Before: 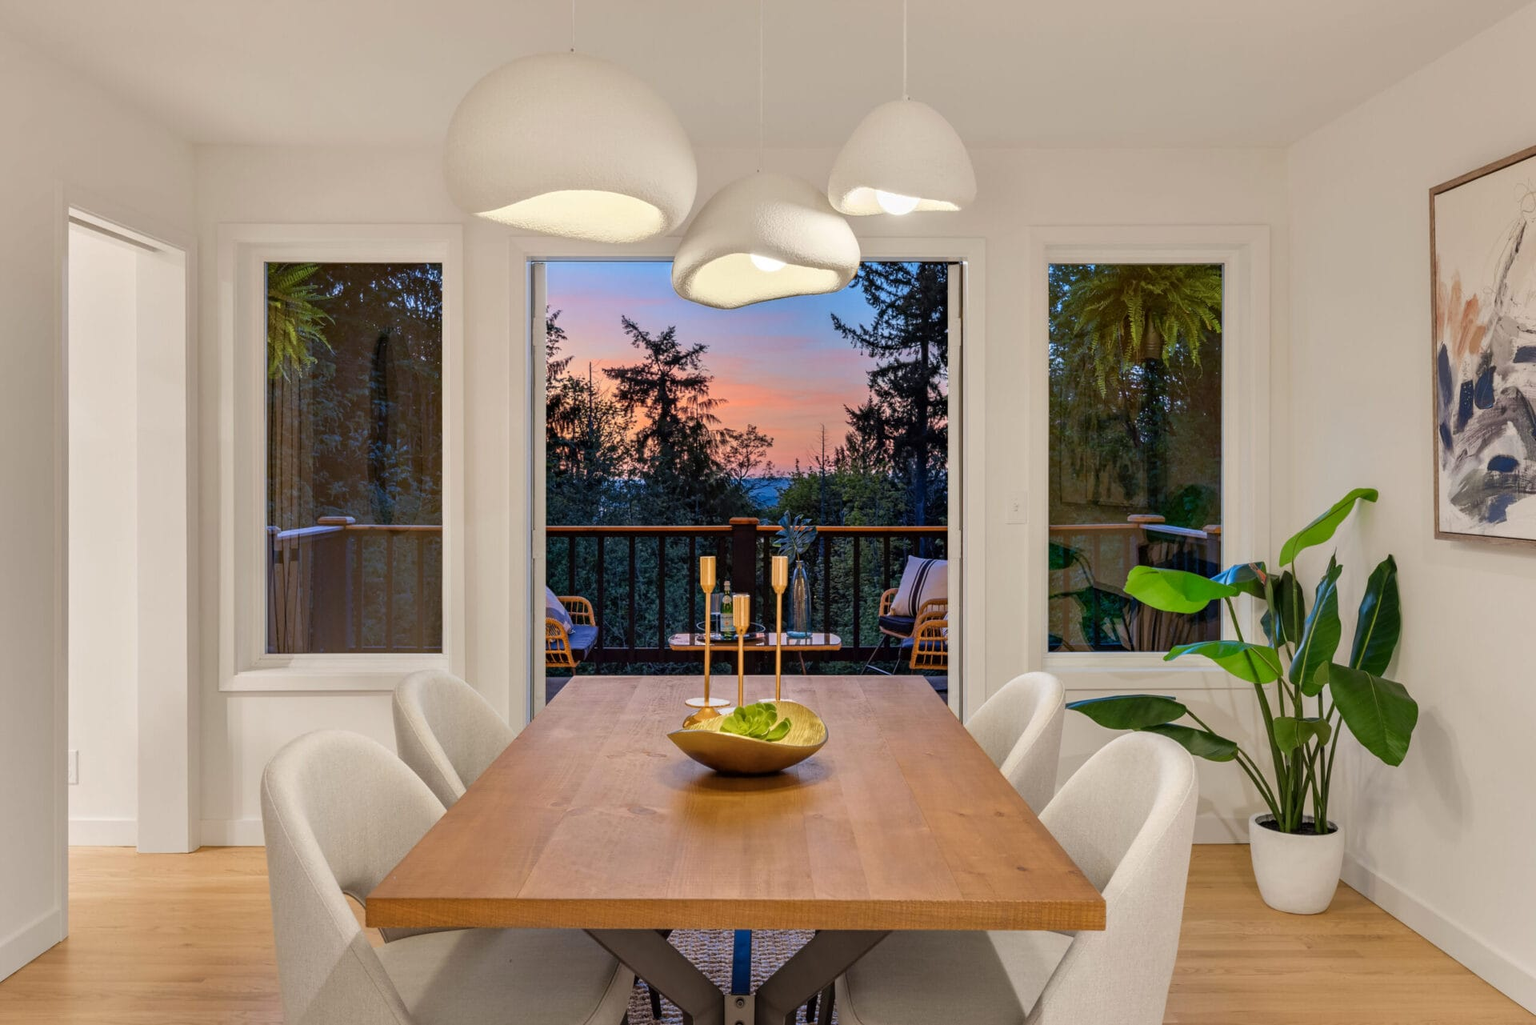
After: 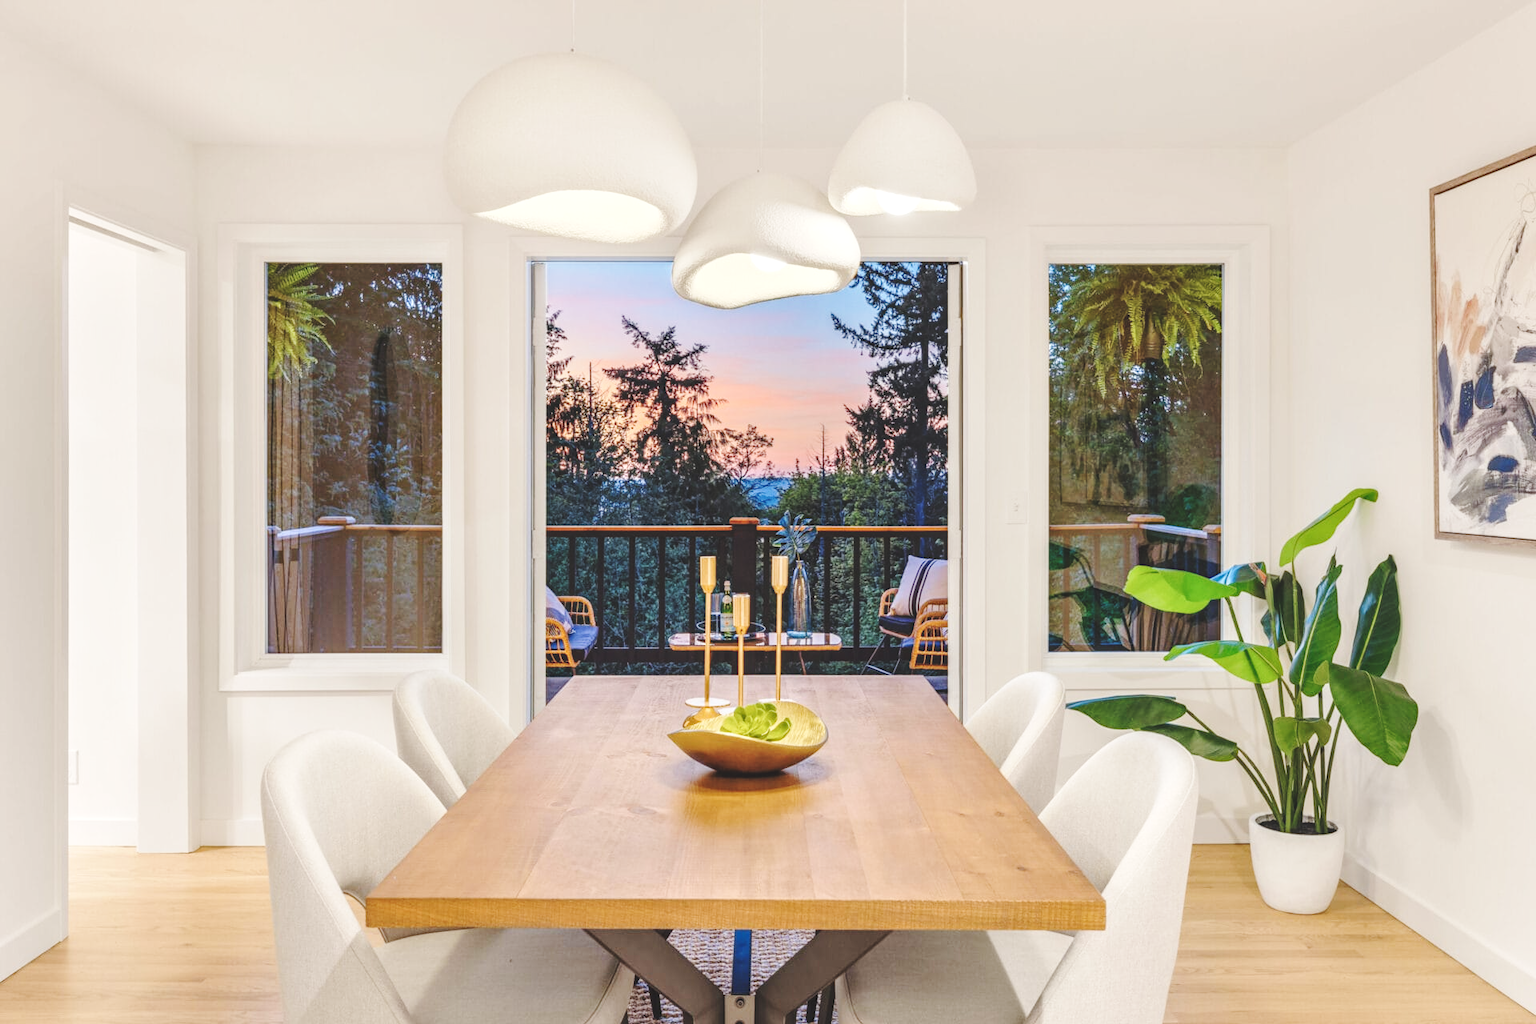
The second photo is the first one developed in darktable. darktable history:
exposure: black level correction -0.008, exposure 0.067 EV, compensate highlight preservation false
base curve: curves: ch0 [(0, 0.007) (0.028, 0.063) (0.121, 0.311) (0.46, 0.743) (0.859, 0.957) (1, 1)], preserve colors none
local contrast: on, module defaults
